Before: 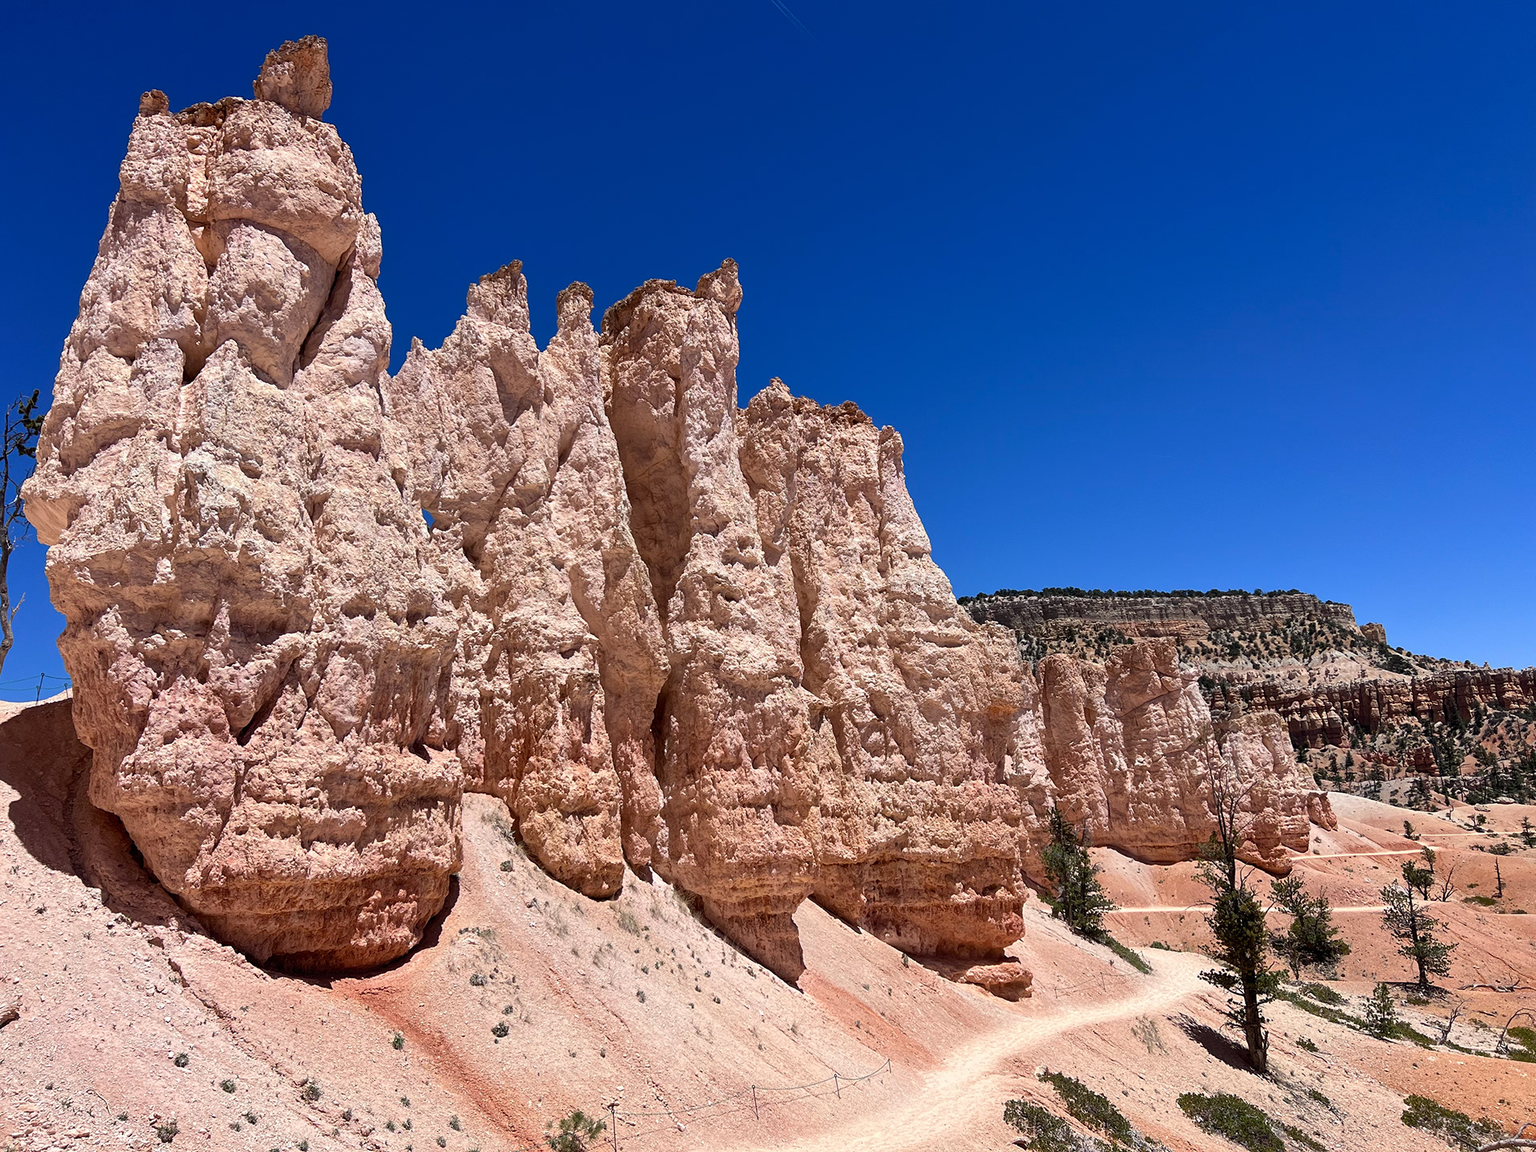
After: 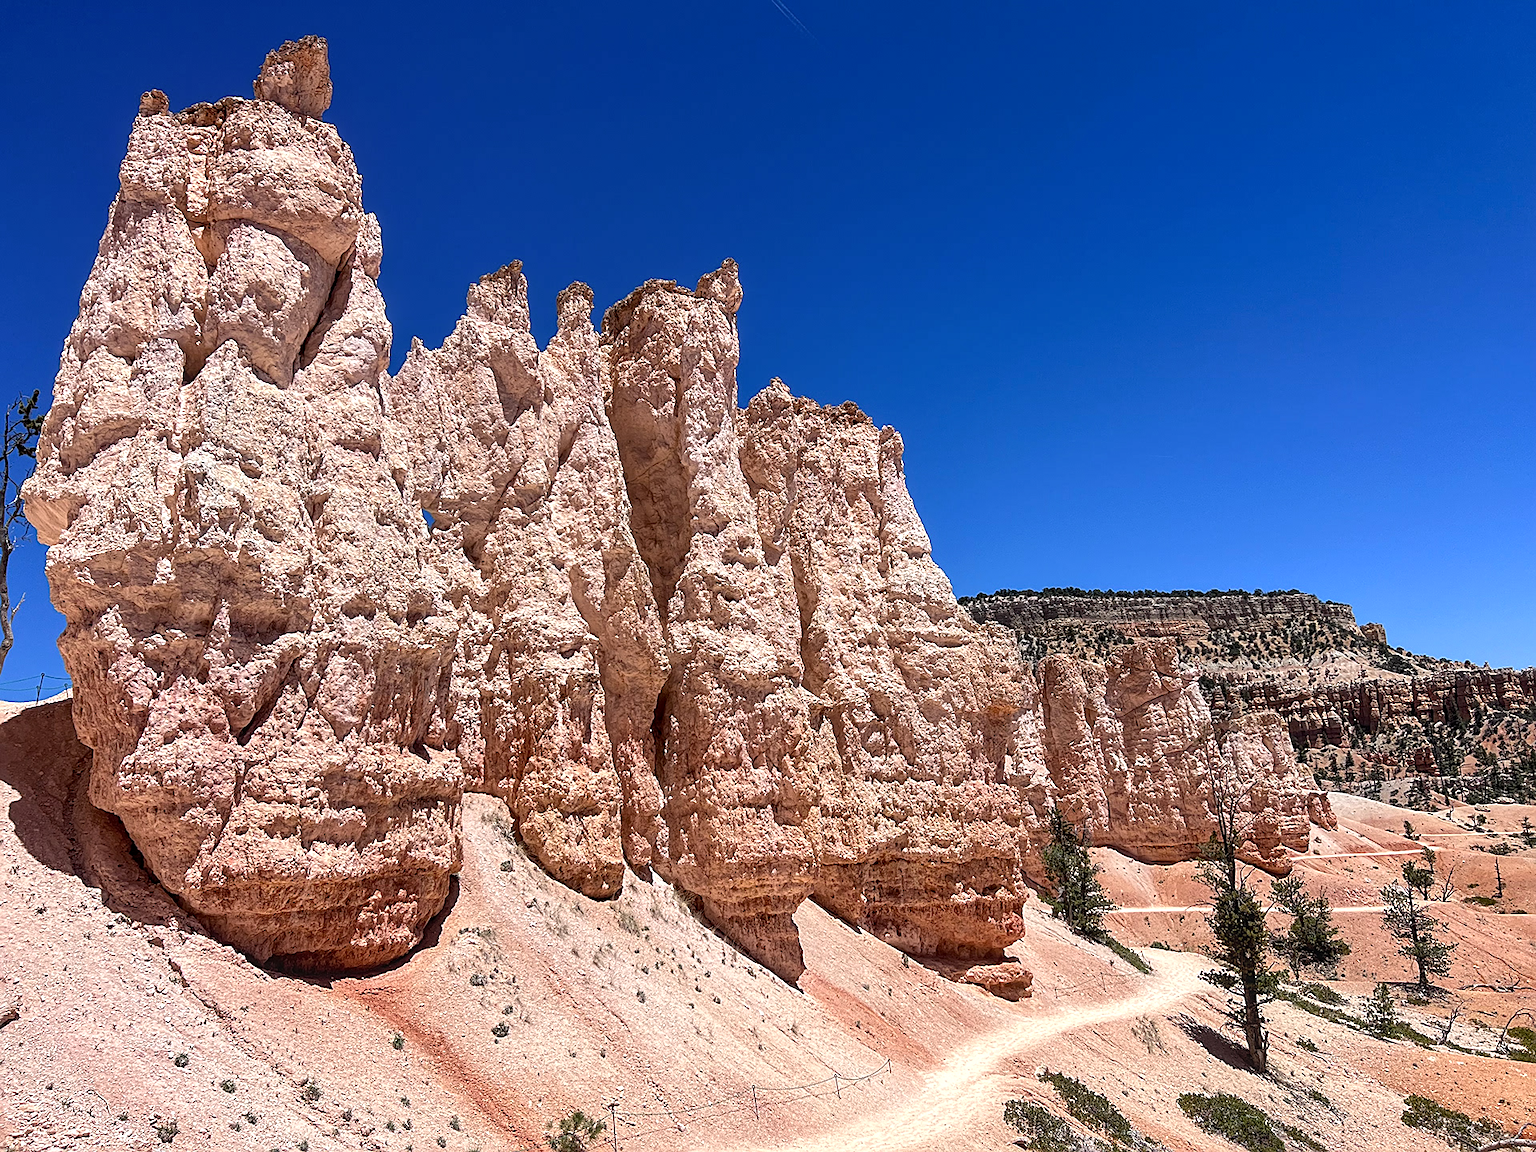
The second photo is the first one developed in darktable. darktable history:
sharpen: on, module defaults
local contrast: on, module defaults
exposure: exposure 0.203 EV, compensate exposure bias true, compensate highlight preservation false
